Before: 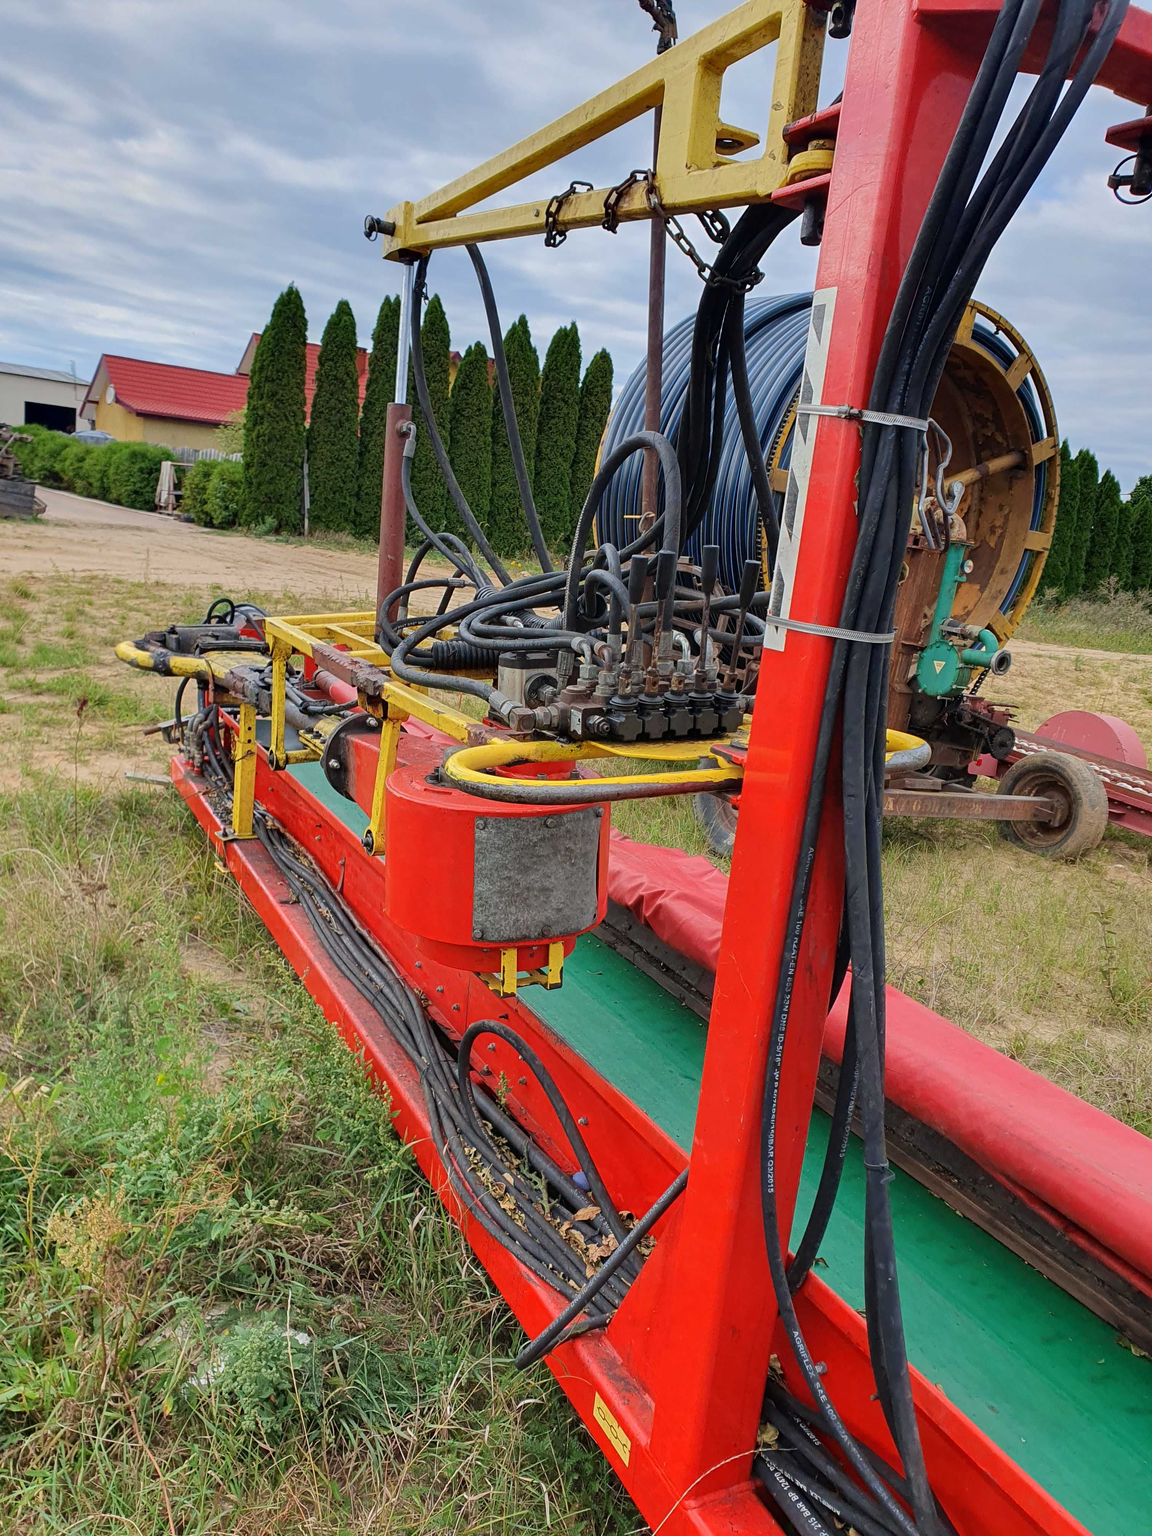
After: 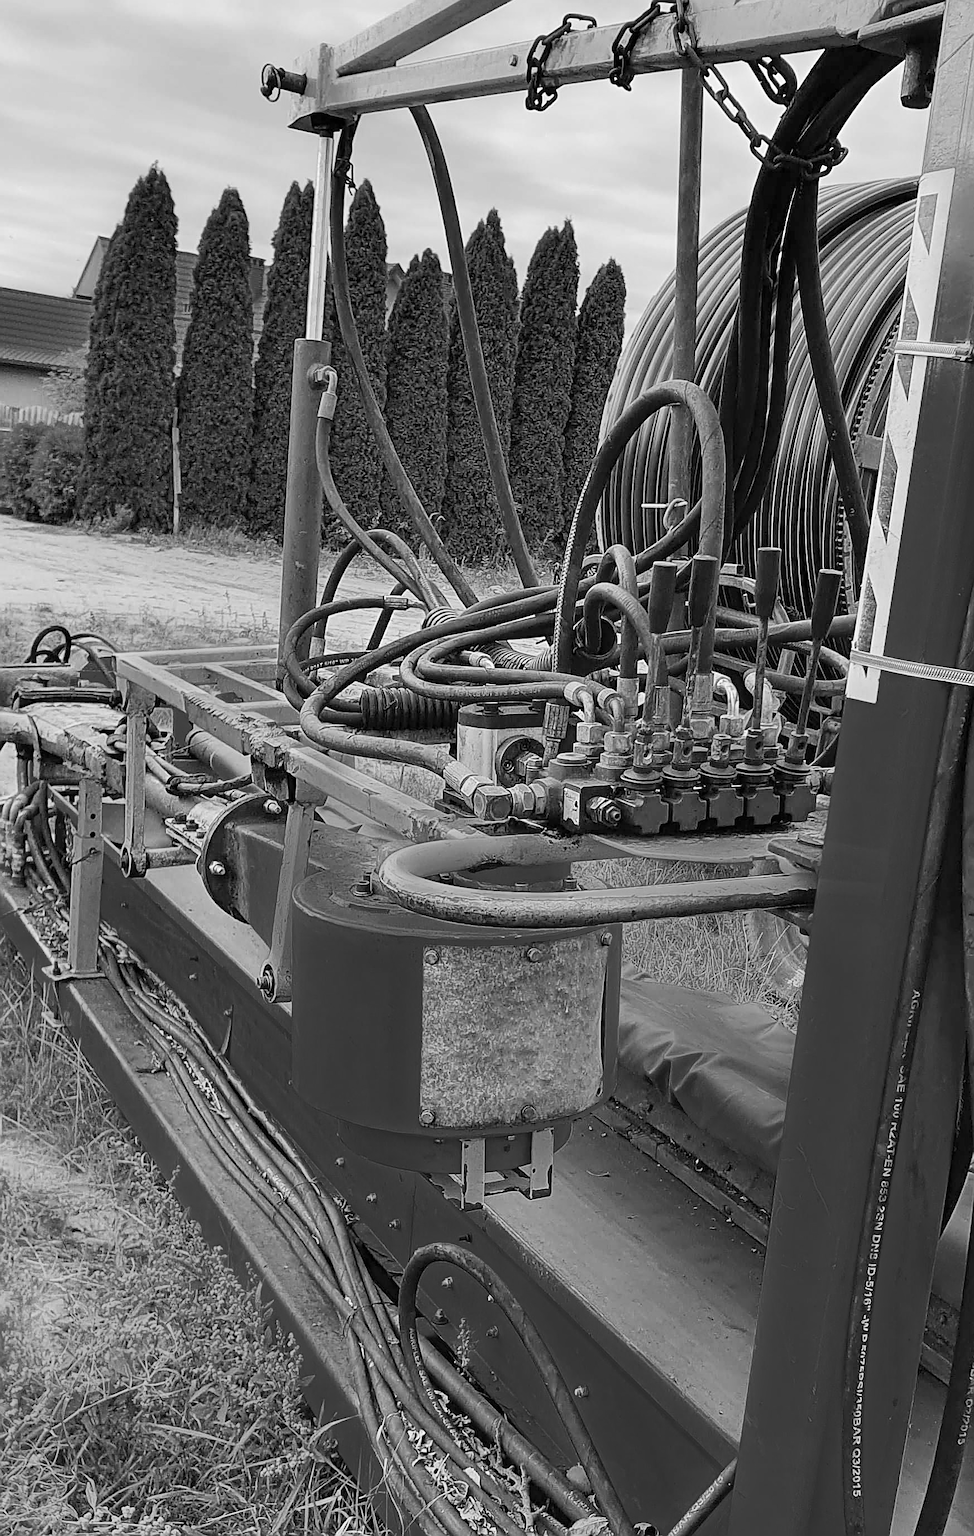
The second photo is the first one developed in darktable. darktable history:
monochrome: size 1
crop: left 16.202%, top 11.208%, right 26.045%, bottom 20.557%
tone equalizer: on, module defaults
sharpen: radius 1.4, amount 1.25, threshold 0.7
color balance rgb: perceptual saturation grading › global saturation 24.74%, perceptual saturation grading › highlights -51.22%, perceptual saturation grading › mid-tones 19.16%, perceptual saturation grading › shadows 60.98%, global vibrance 50%
contrast brightness saturation: contrast 0.2, brightness 0.2, saturation 0.8
color zones: curves: ch2 [(0, 0.5) (0.143, 0.517) (0.286, 0.571) (0.429, 0.522) (0.571, 0.5) (0.714, 0.5) (0.857, 0.5) (1, 0.5)]
